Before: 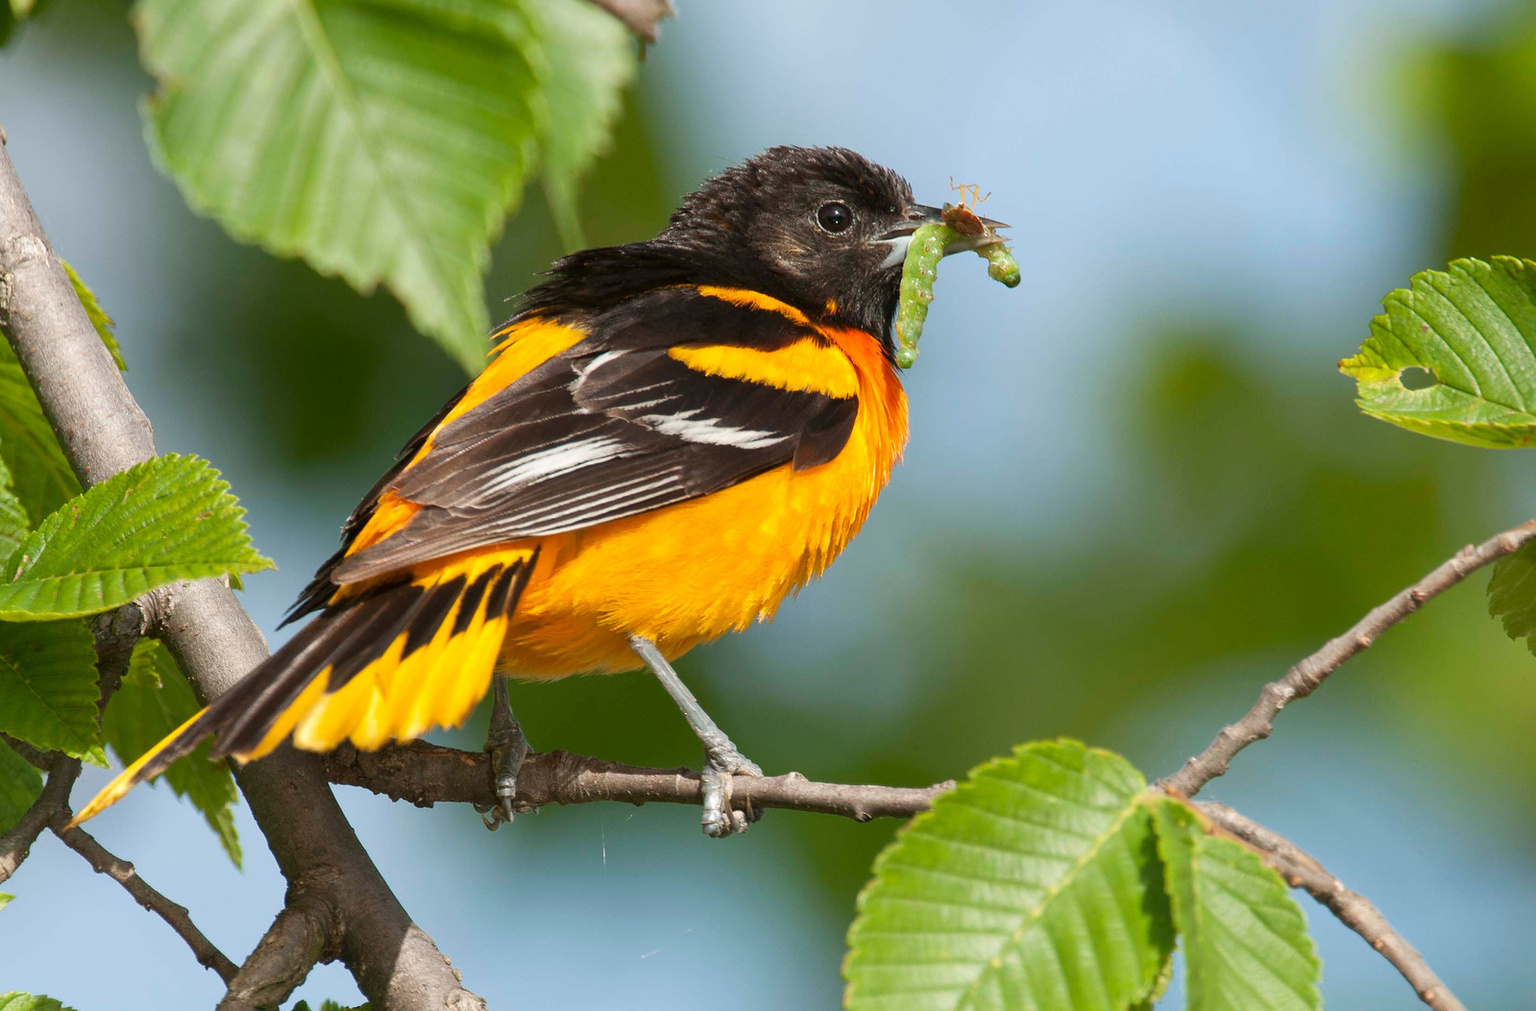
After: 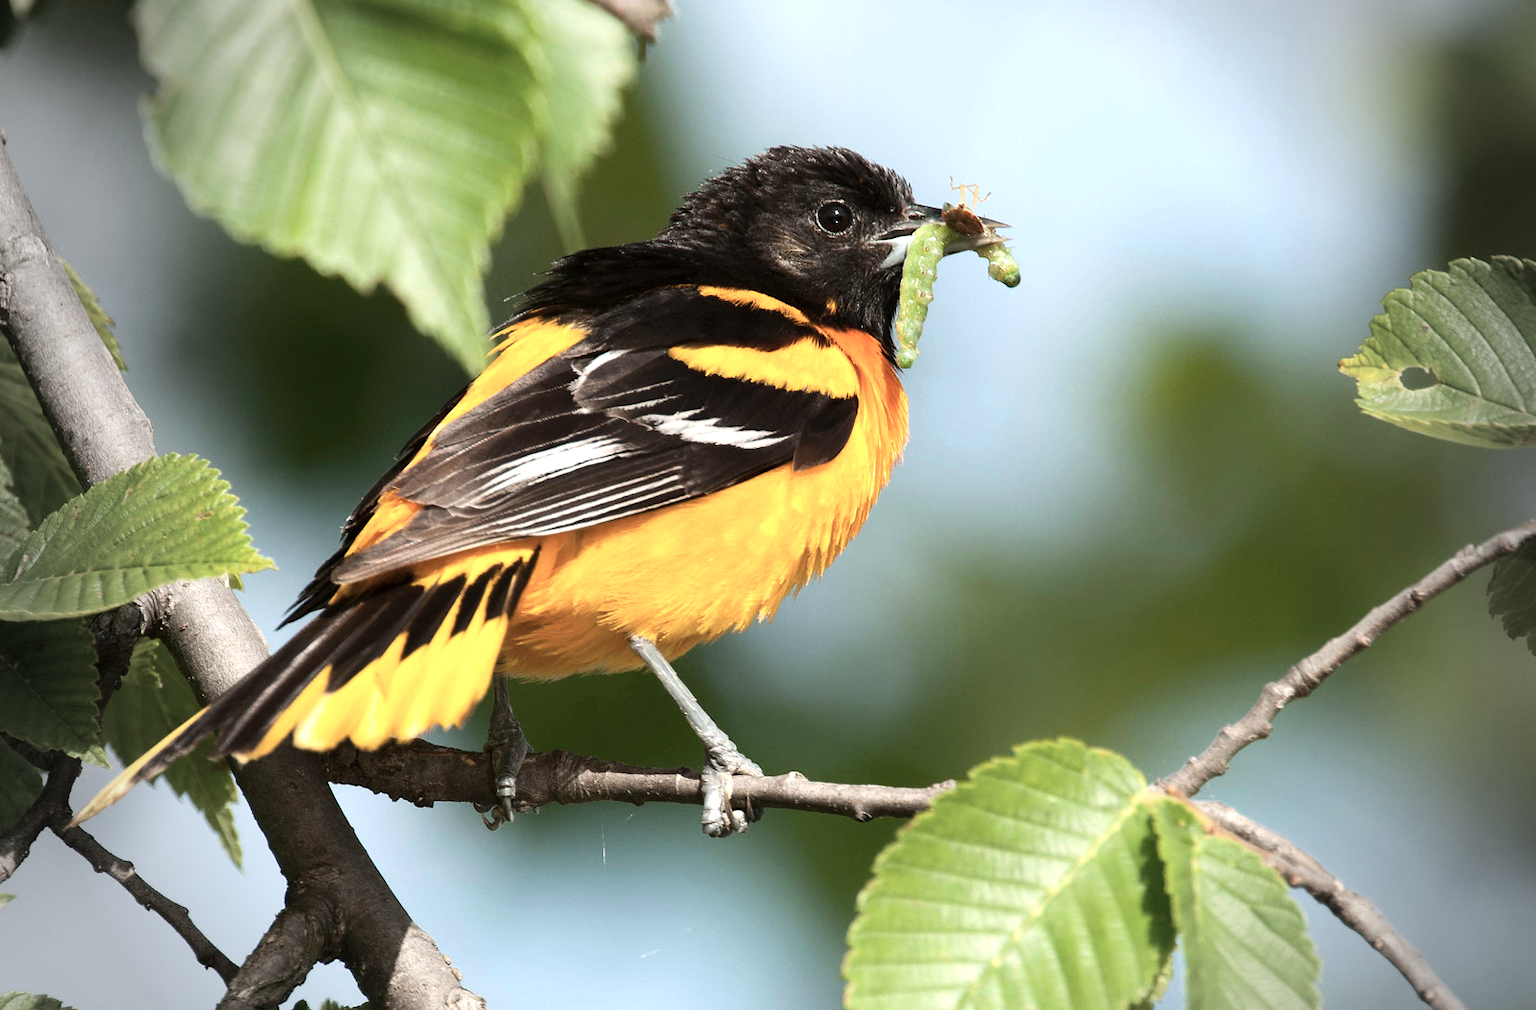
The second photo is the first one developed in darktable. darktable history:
contrast brightness saturation: contrast 0.099, saturation -0.296
vignetting: fall-off start 69.11%, fall-off radius 29.16%, width/height ratio 0.995, shape 0.845, unbound false
tone equalizer: -8 EV -0.711 EV, -7 EV -0.679 EV, -6 EV -0.598 EV, -5 EV -0.395 EV, -3 EV 0.393 EV, -2 EV 0.6 EV, -1 EV 0.679 EV, +0 EV 0.722 EV, smoothing diameter 2.11%, edges refinement/feathering 18.67, mask exposure compensation -1.57 EV, filter diffusion 5
